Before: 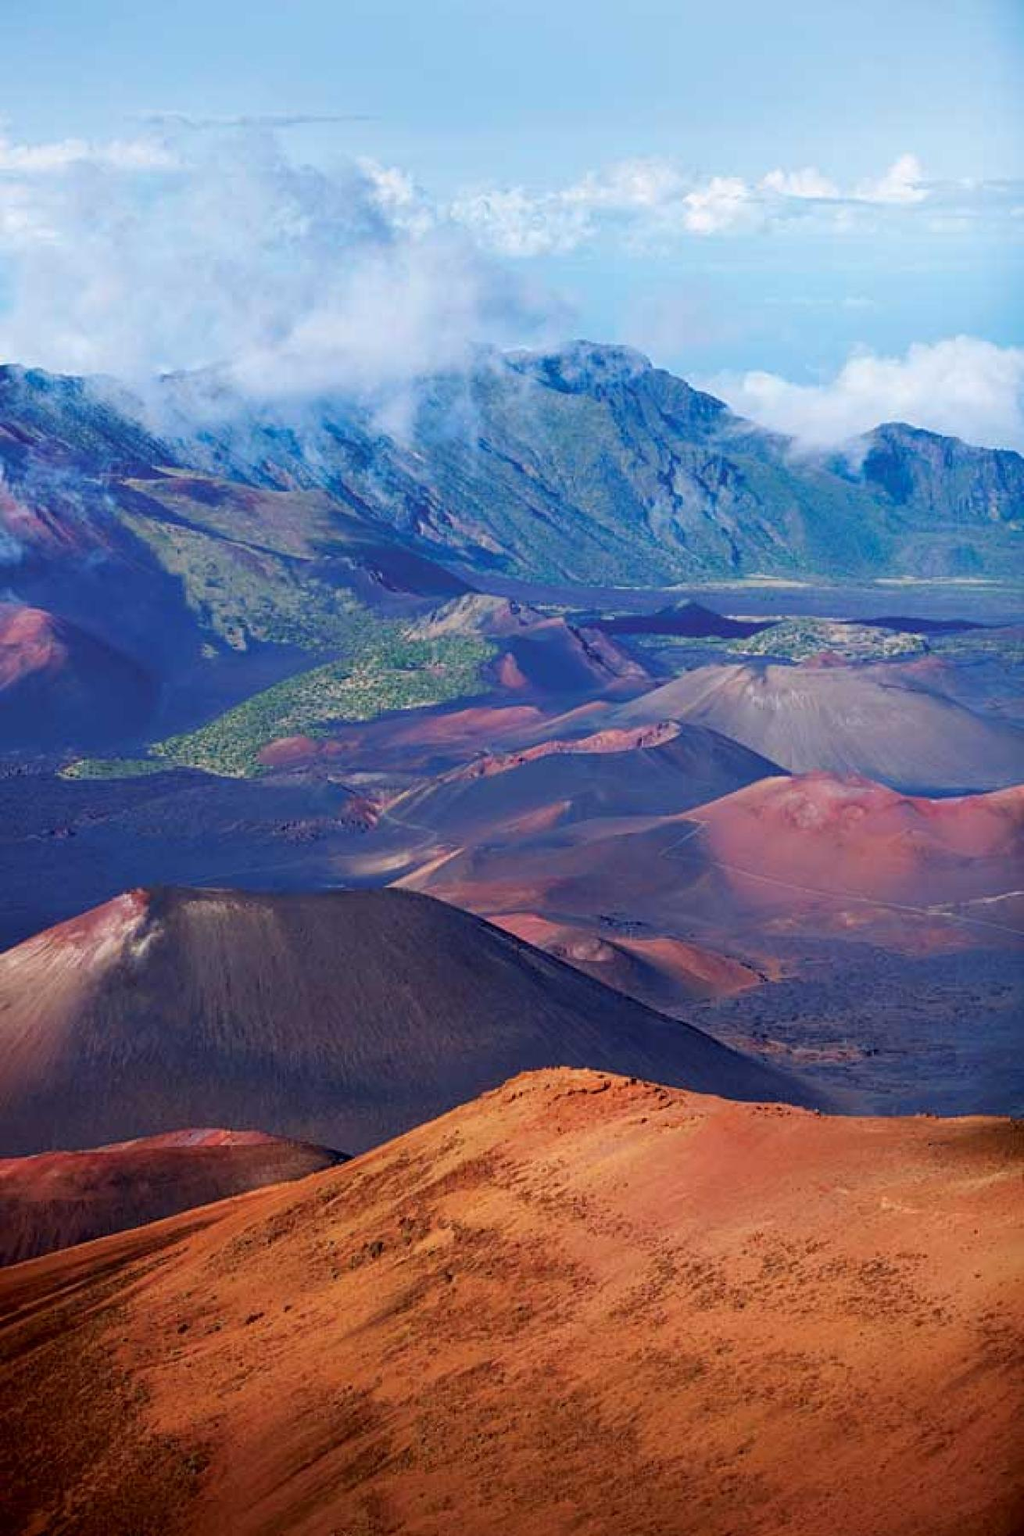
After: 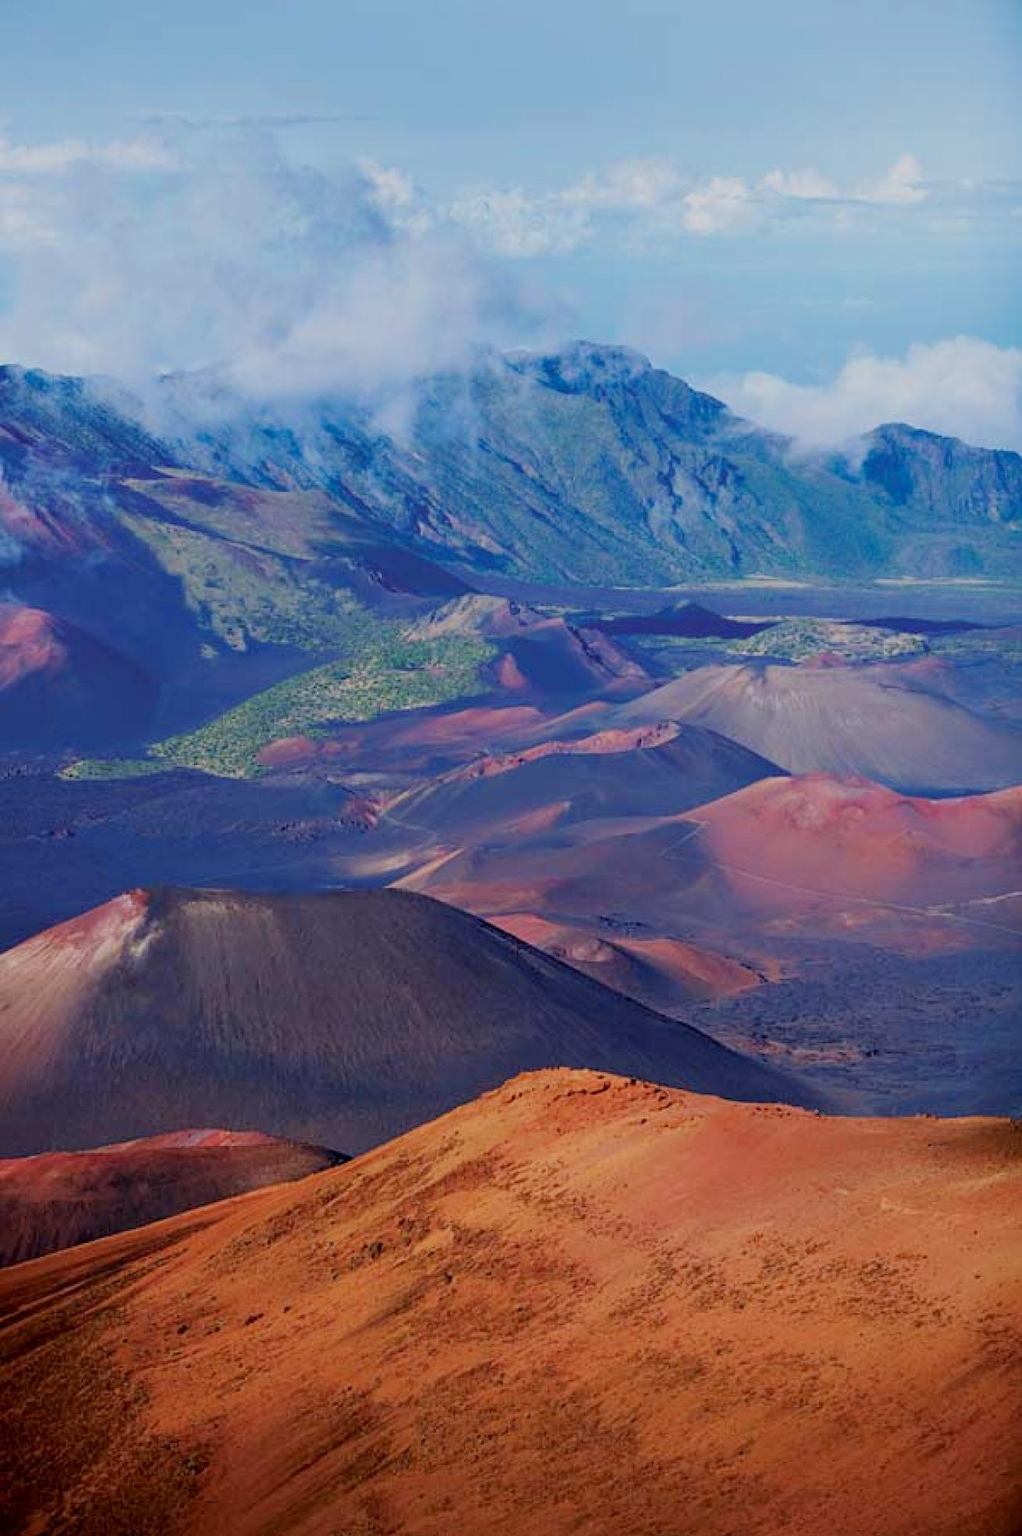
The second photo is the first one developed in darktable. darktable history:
crop and rotate: left 0.107%, bottom 0.003%
filmic rgb: middle gray luminance 18.33%, black relative exposure -10.52 EV, white relative exposure 3.41 EV, target black luminance 0%, hardness 6.04, latitude 98.39%, contrast 0.842, shadows ↔ highlights balance 0.589%, color science v4 (2020)
